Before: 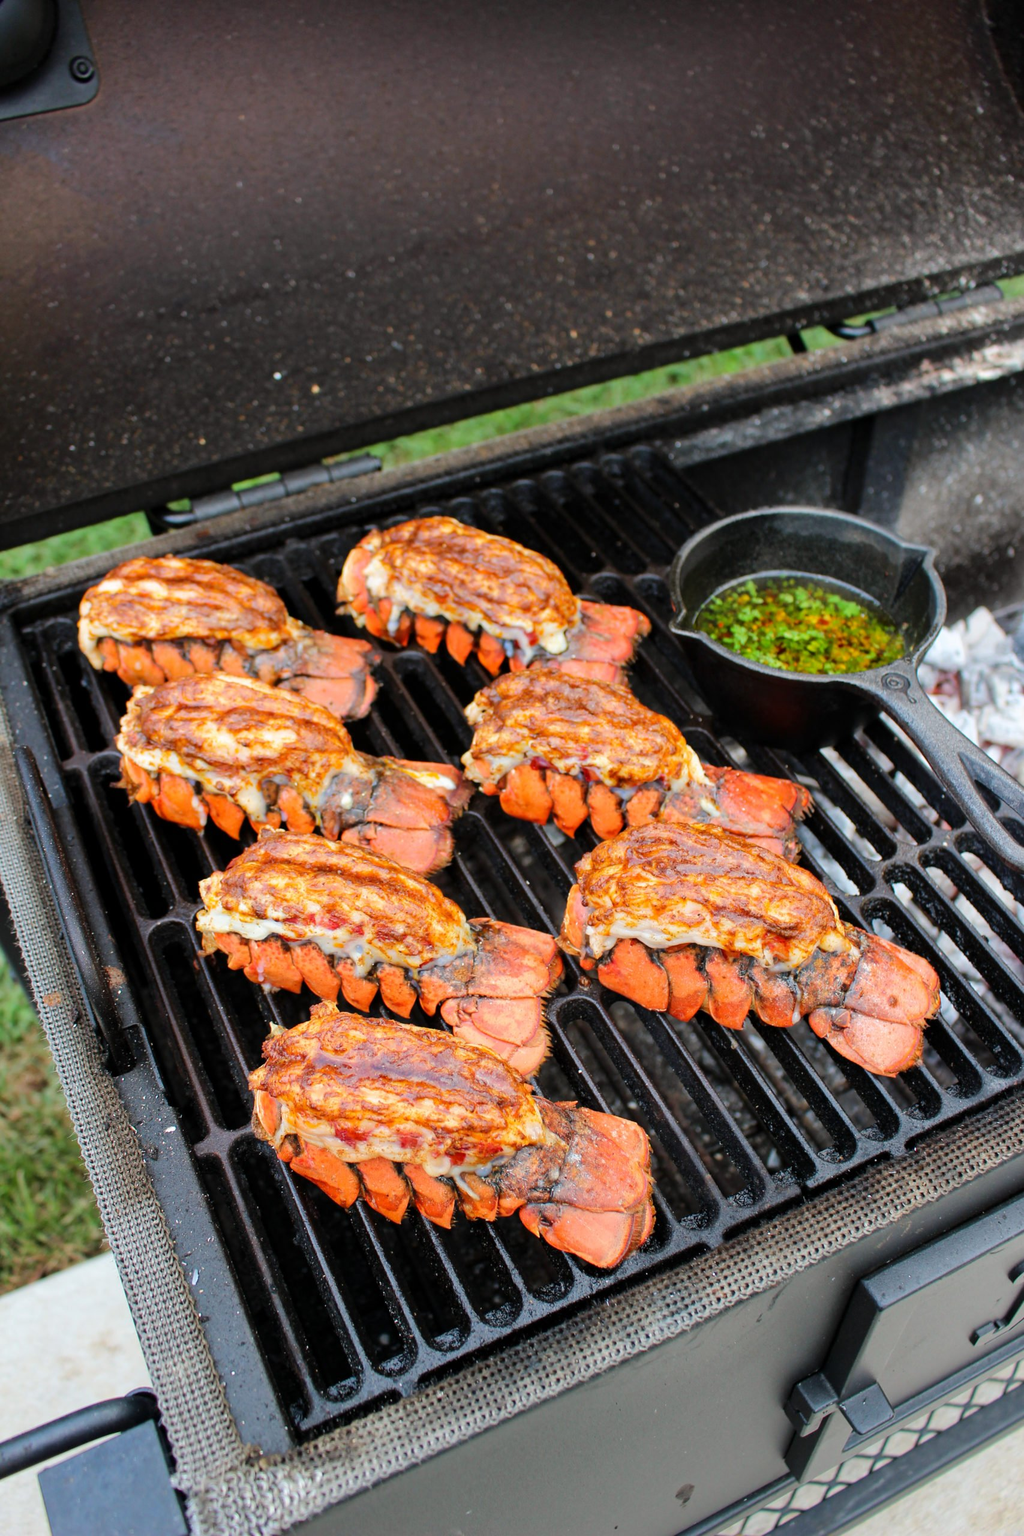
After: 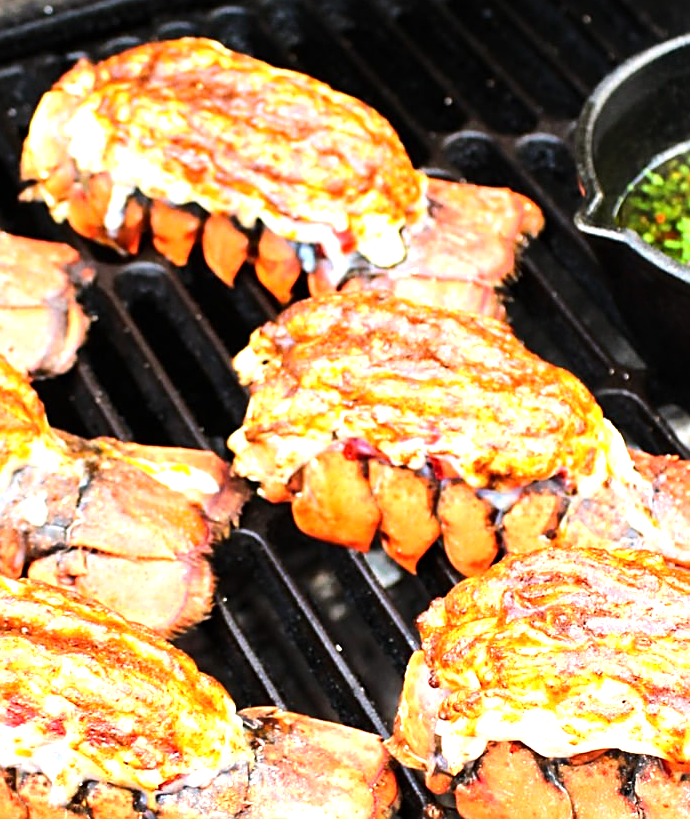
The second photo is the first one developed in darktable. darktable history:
crop: left 31.751%, top 32.172%, right 27.8%, bottom 35.83%
exposure: black level correction 0, exposure 0.7 EV, compensate exposure bias true, compensate highlight preservation false
rotate and perspective: automatic cropping original format, crop left 0, crop top 0
tone equalizer: -8 EV -0.75 EV, -7 EV -0.7 EV, -6 EV -0.6 EV, -5 EV -0.4 EV, -3 EV 0.4 EV, -2 EV 0.6 EV, -1 EV 0.7 EV, +0 EV 0.75 EV, edges refinement/feathering 500, mask exposure compensation -1.57 EV, preserve details no
sharpen: on, module defaults
